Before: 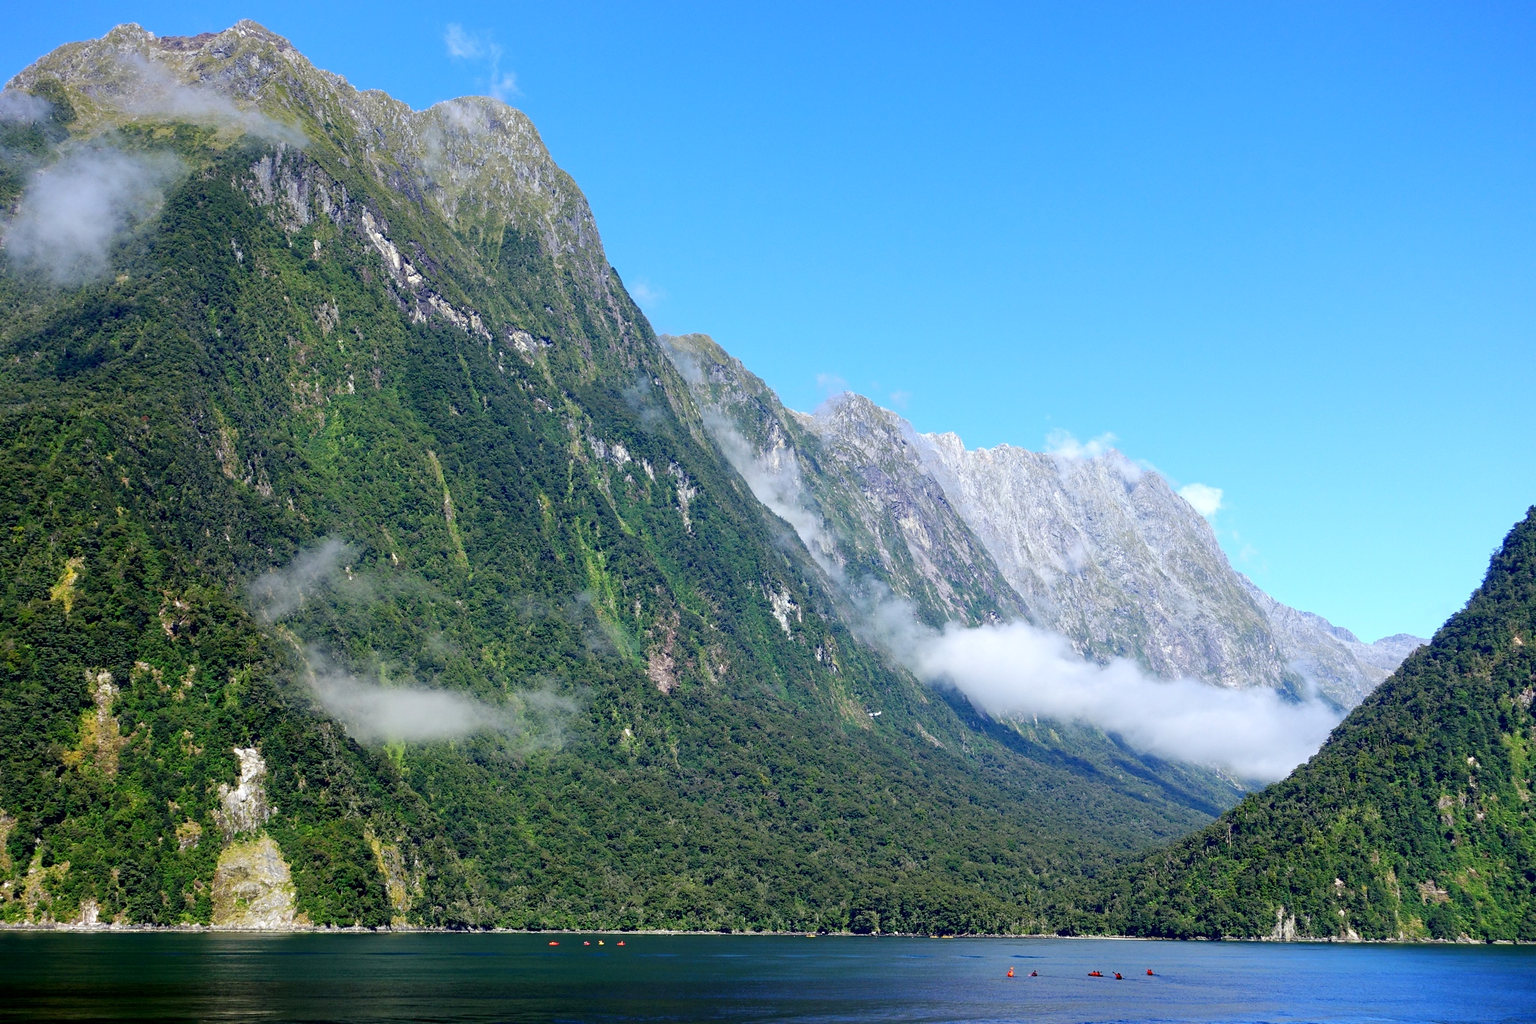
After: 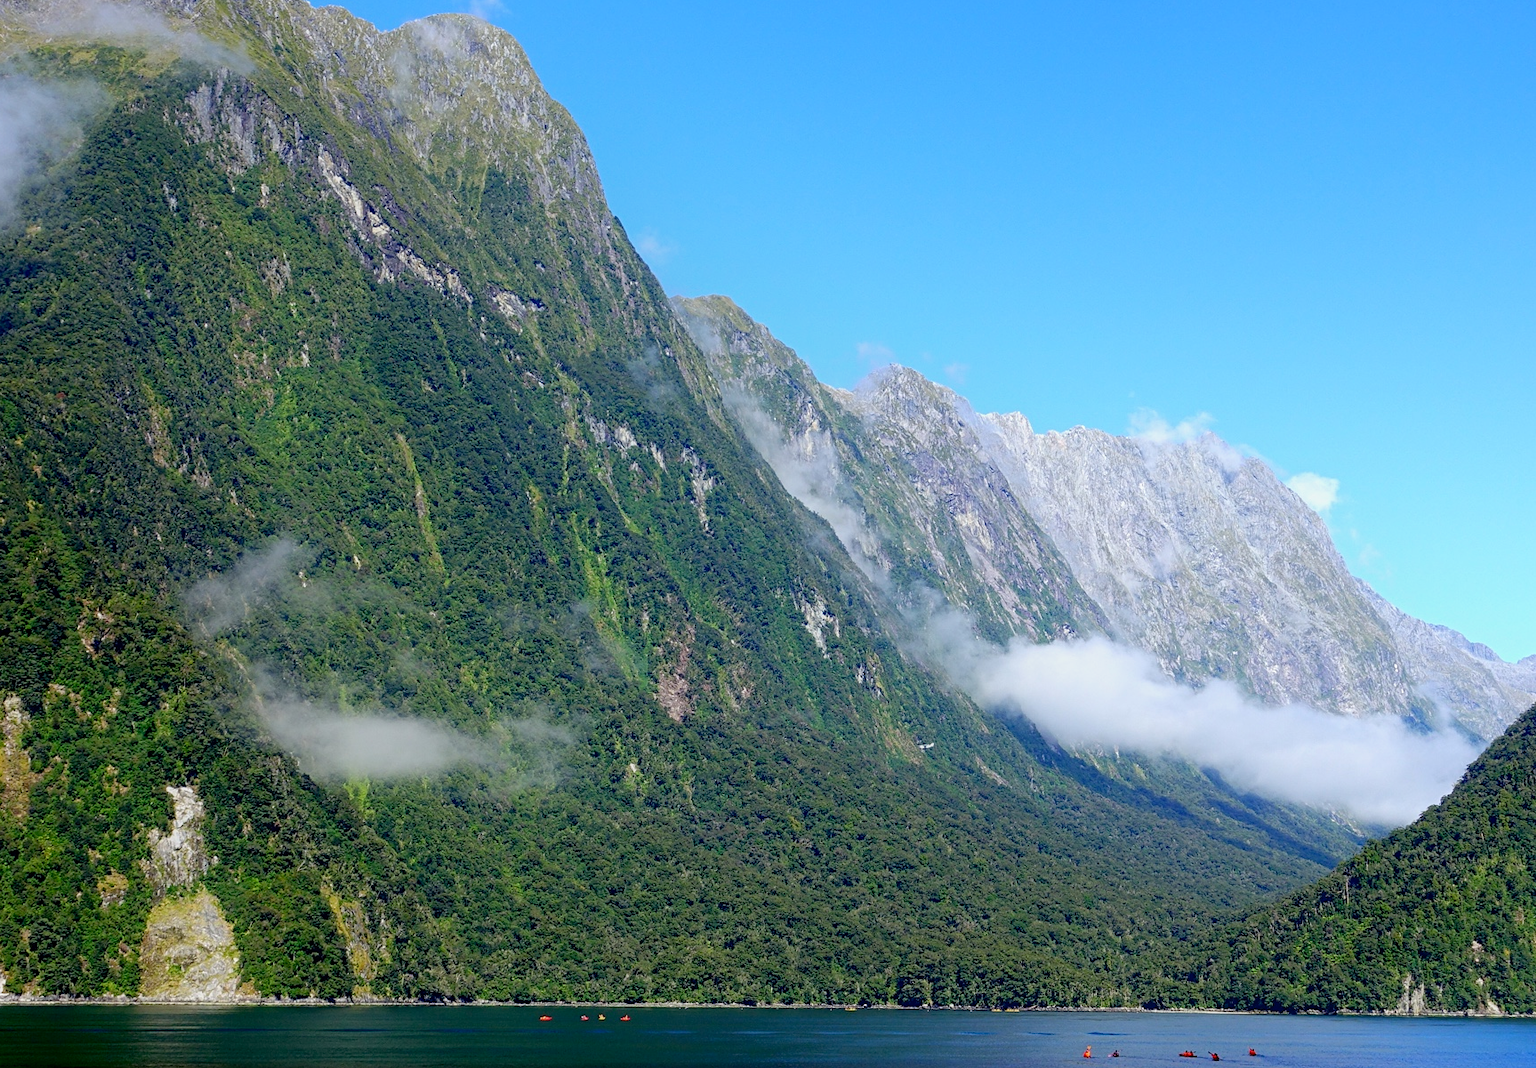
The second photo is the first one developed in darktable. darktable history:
exposure: black level correction 0.007, compensate highlight preservation false
contrast equalizer: y [[0.439, 0.44, 0.442, 0.457, 0.493, 0.498], [0.5 ×6], [0.5 ×6], [0 ×6], [0 ×6]]
crop: left 6.125%, top 8.287%, right 9.546%, bottom 3.686%
tone equalizer: on, module defaults
